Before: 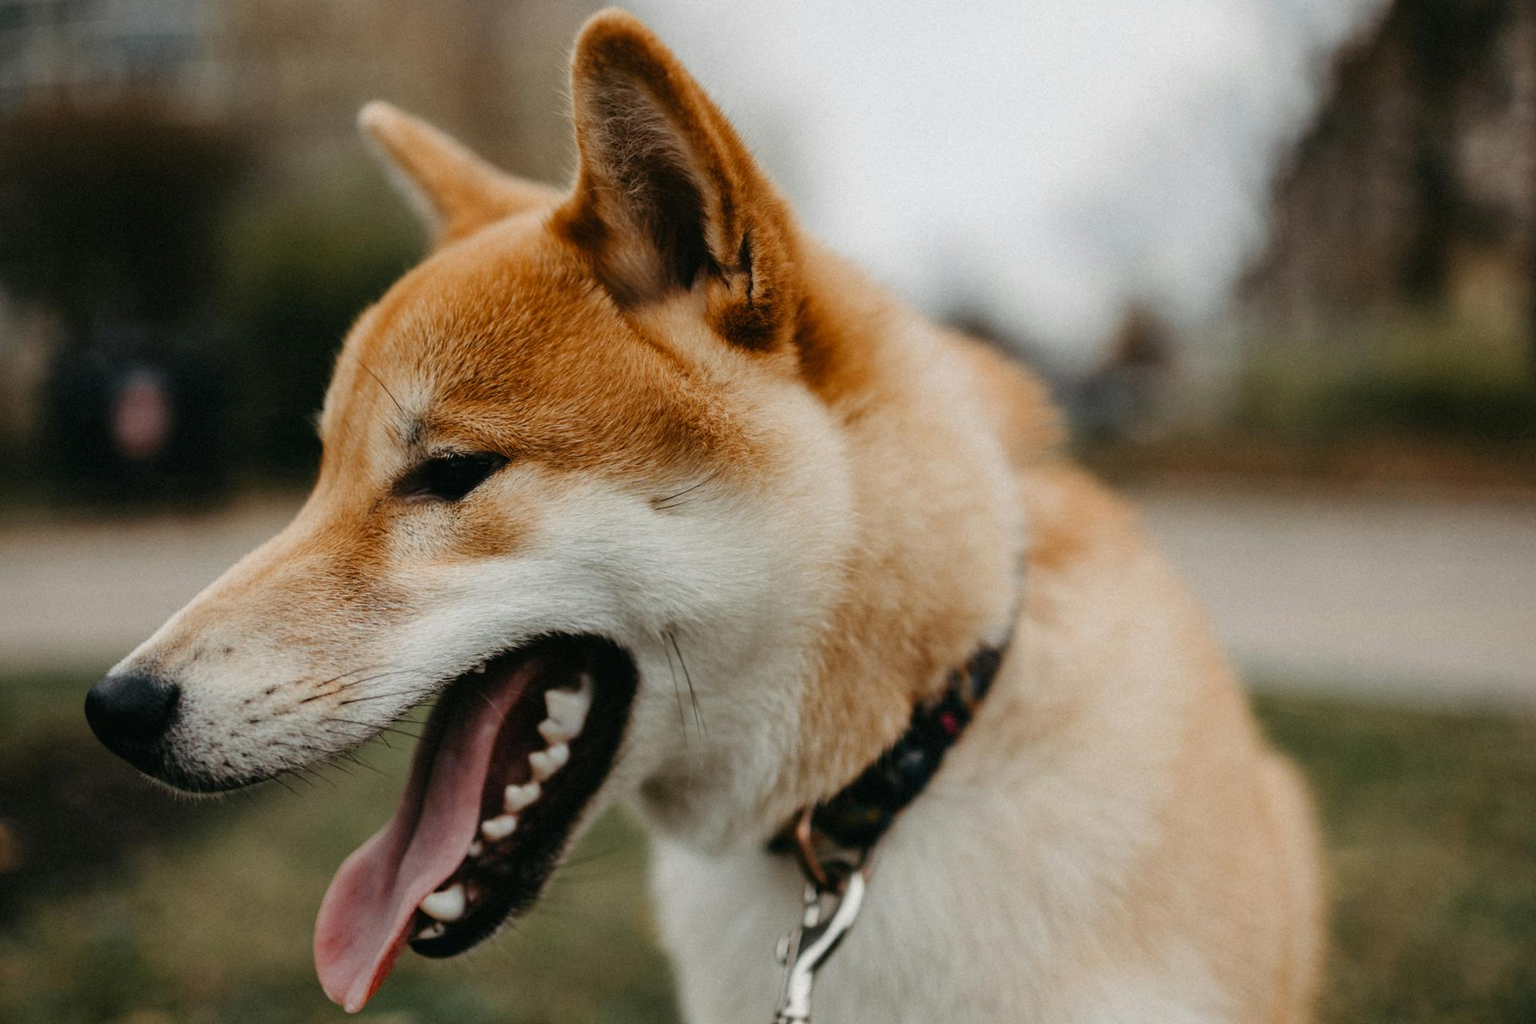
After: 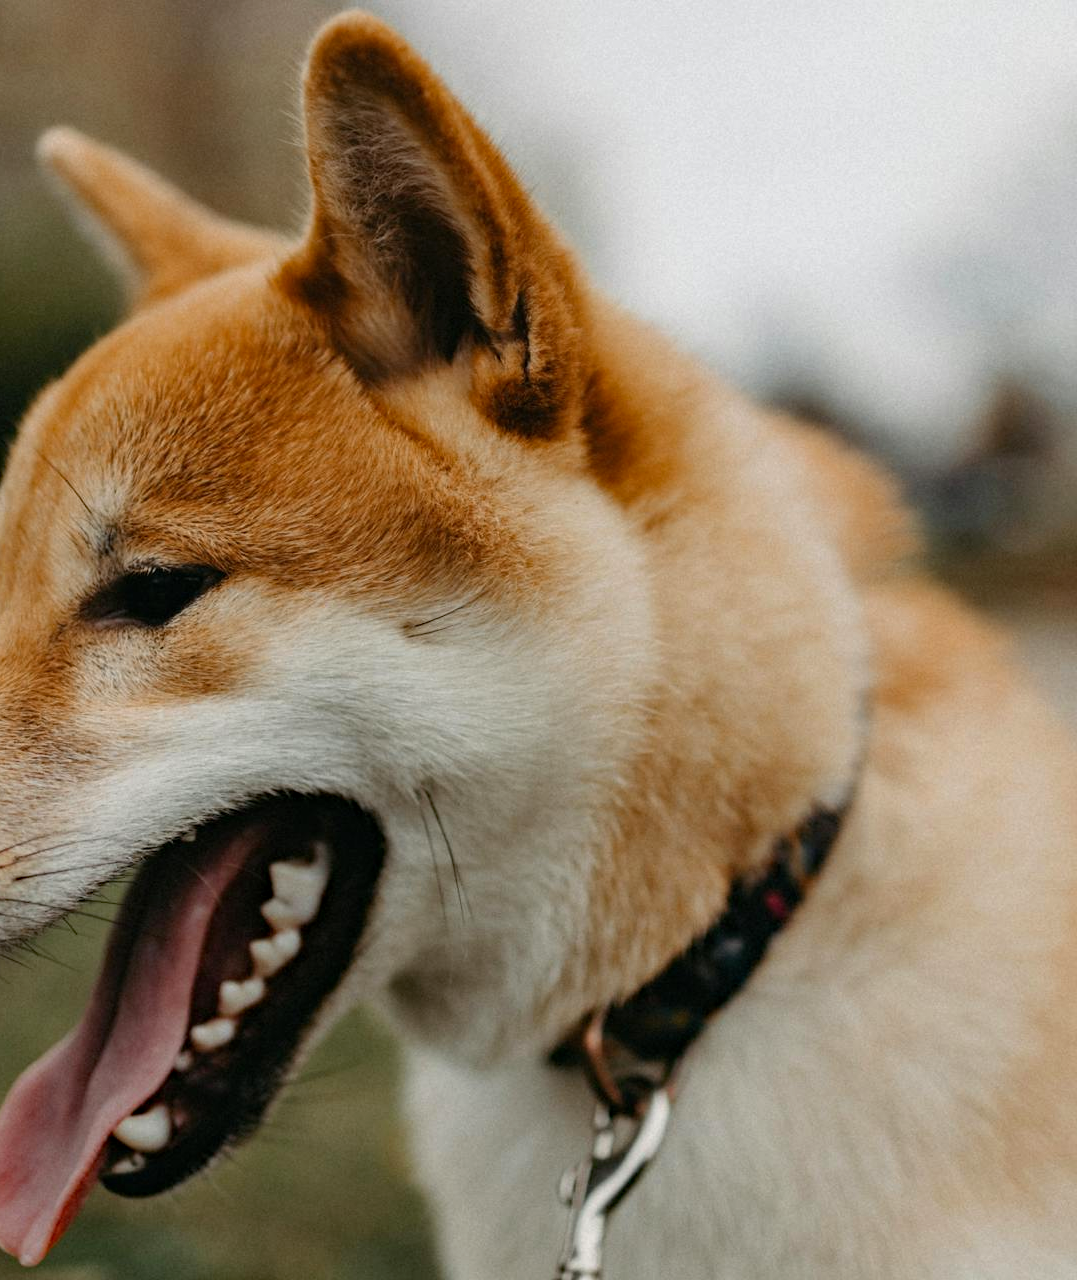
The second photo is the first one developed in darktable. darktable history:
haze removal: compatibility mode true, adaptive false
crop: left 21.429%, right 22.424%
